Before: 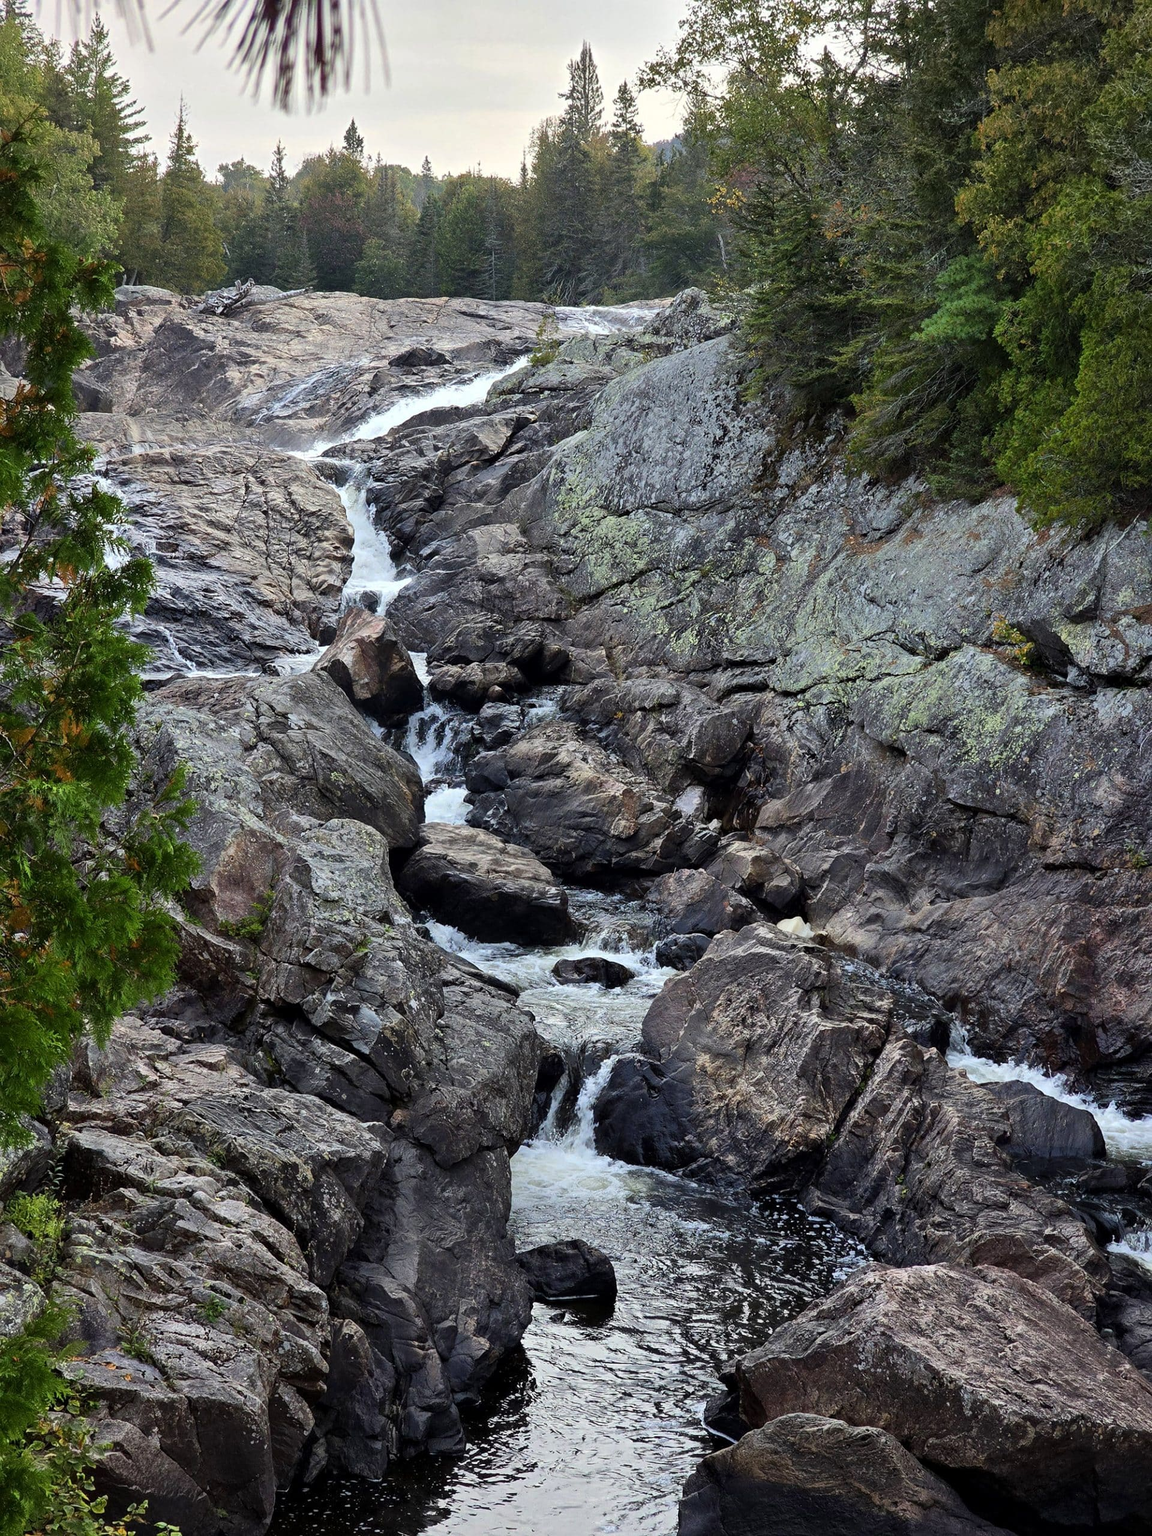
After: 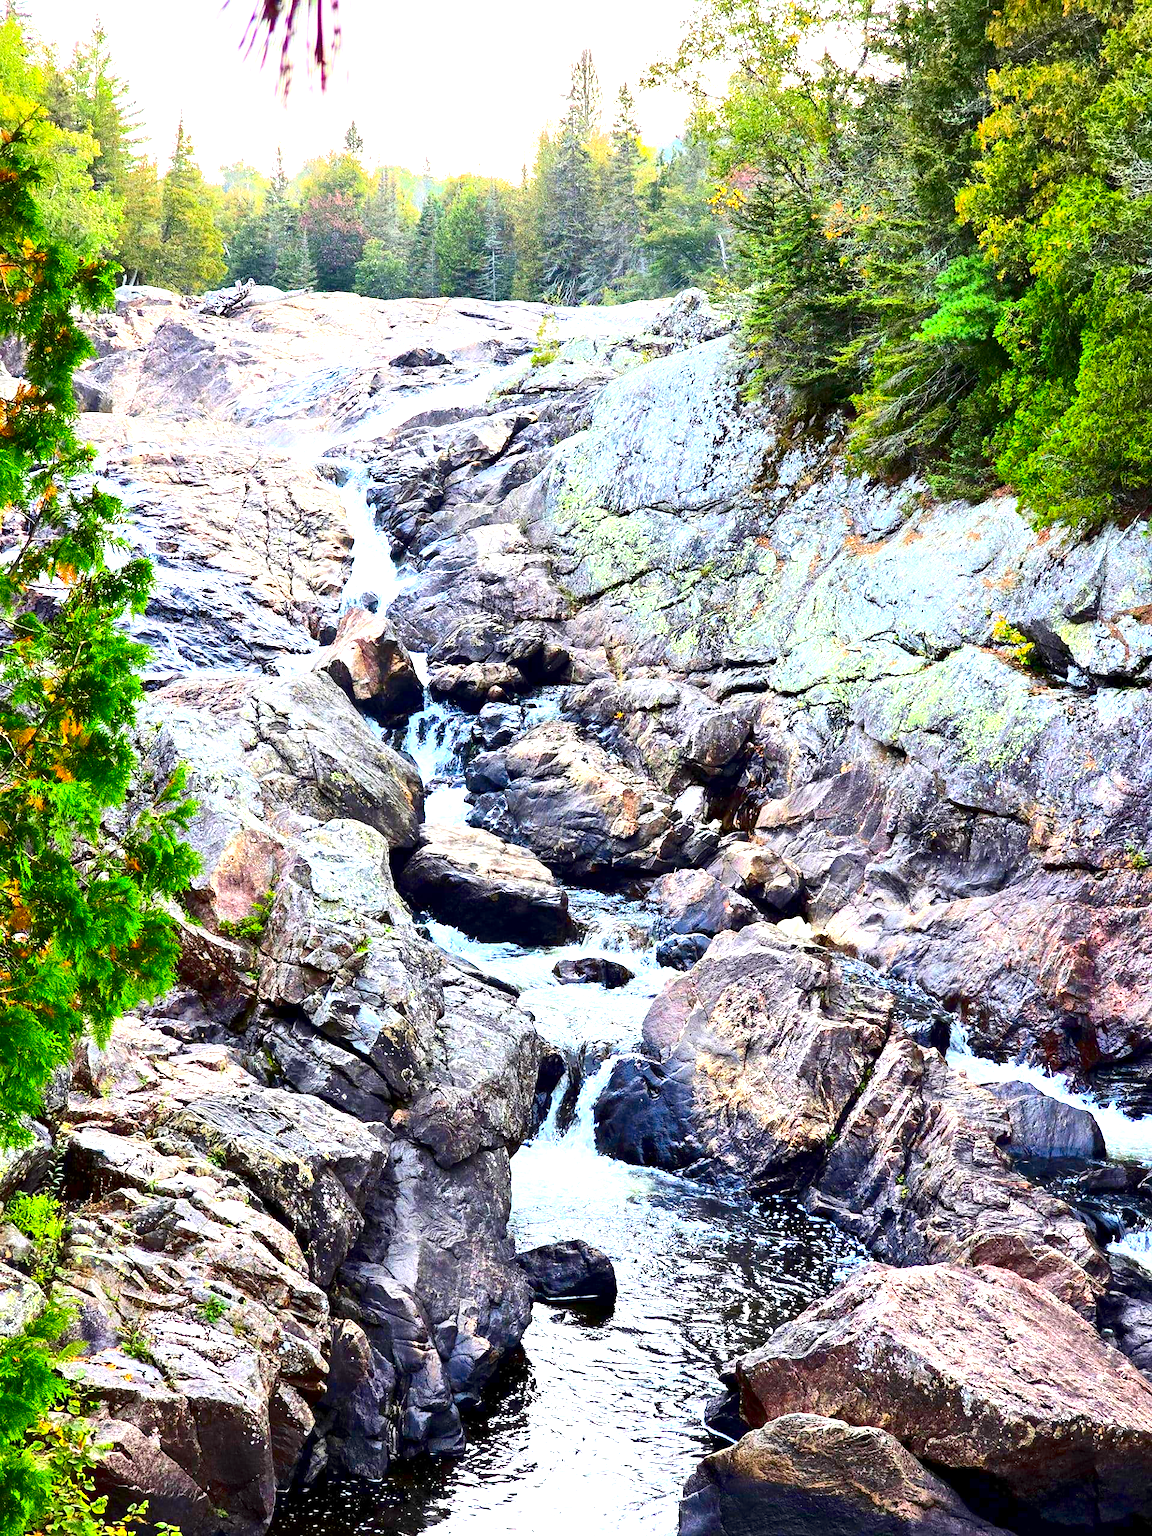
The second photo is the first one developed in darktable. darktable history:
exposure: black level correction 0.001, exposure 1.999 EV, compensate highlight preservation false
contrast brightness saturation: contrast 0.267, brightness 0.013, saturation 0.883
